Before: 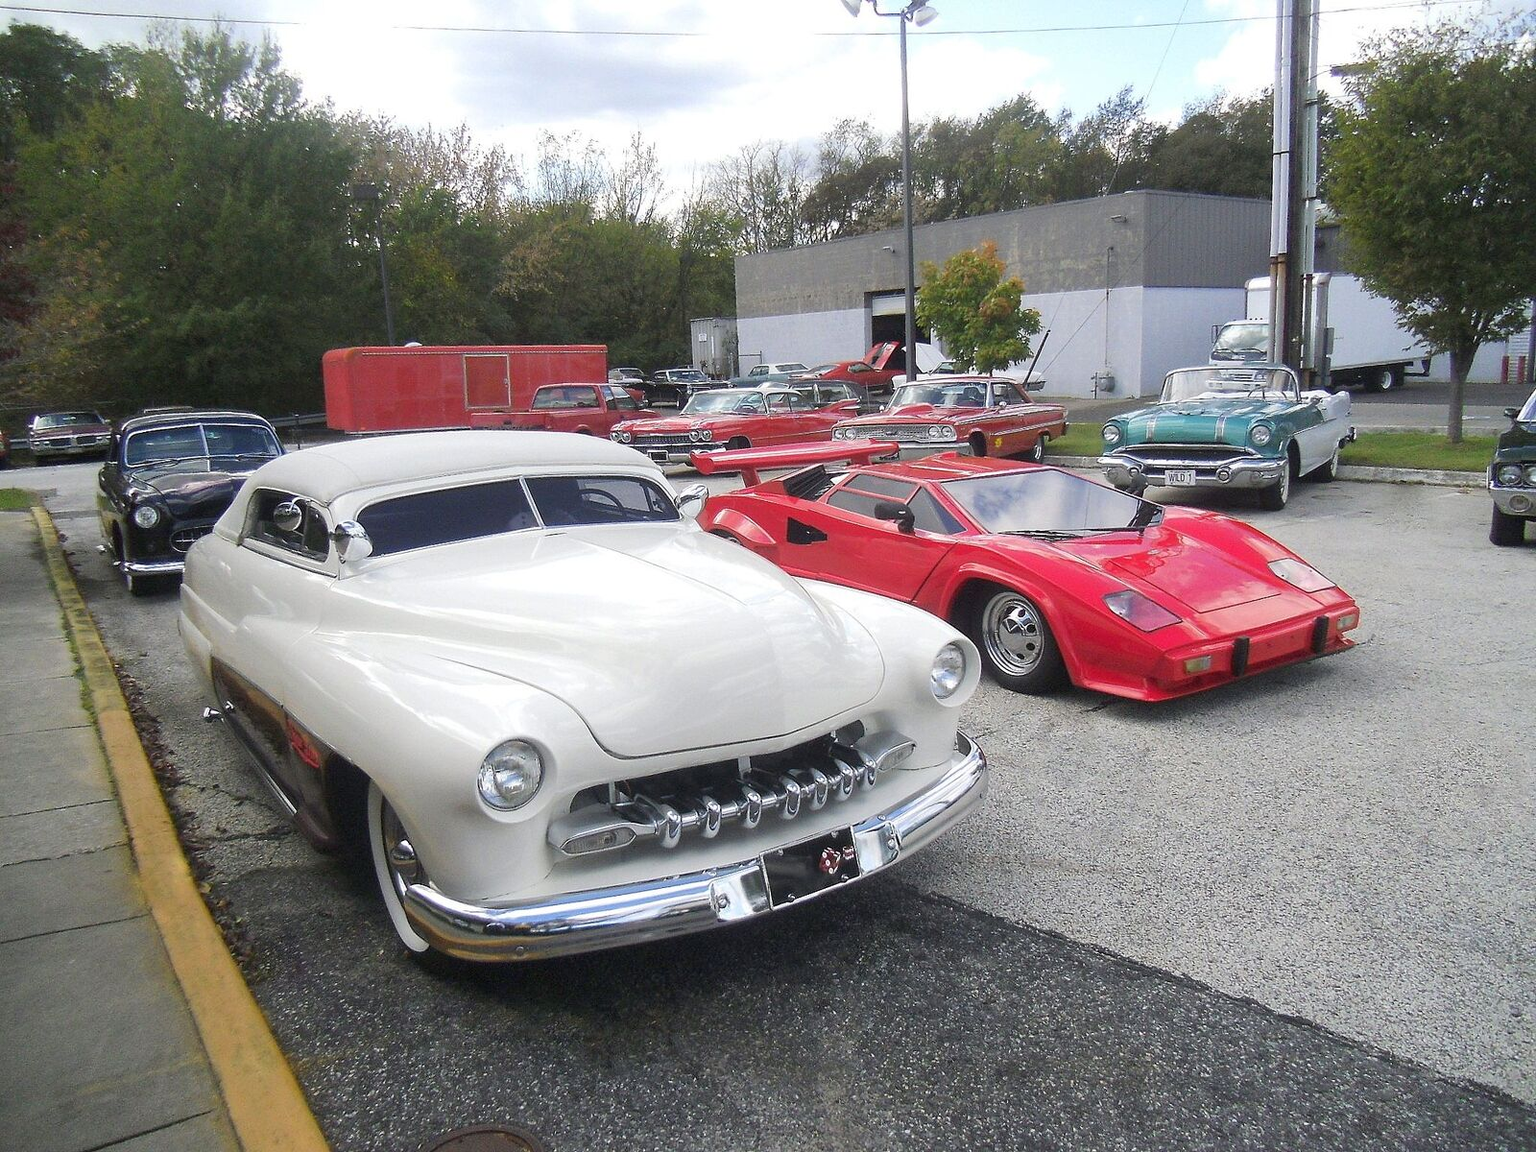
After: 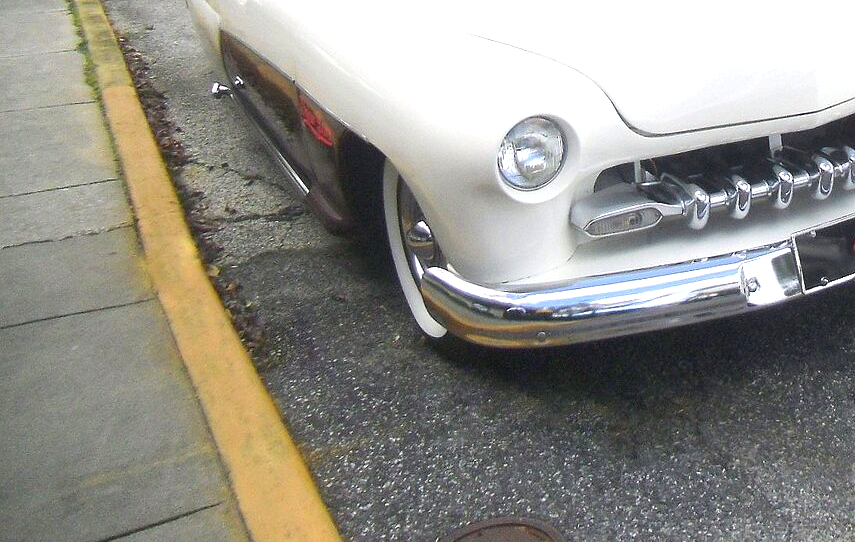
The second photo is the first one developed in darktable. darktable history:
crop and rotate: top 54.574%, right 46.525%, bottom 0.227%
exposure: exposure 0.743 EV, compensate exposure bias true, compensate highlight preservation false
contrast equalizer: y [[0.51, 0.537, 0.559, 0.574, 0.599, 0.618], [0.5 ×6], [0.5 ×6], [0 ×6], [0 ×6]], mix -0.311
